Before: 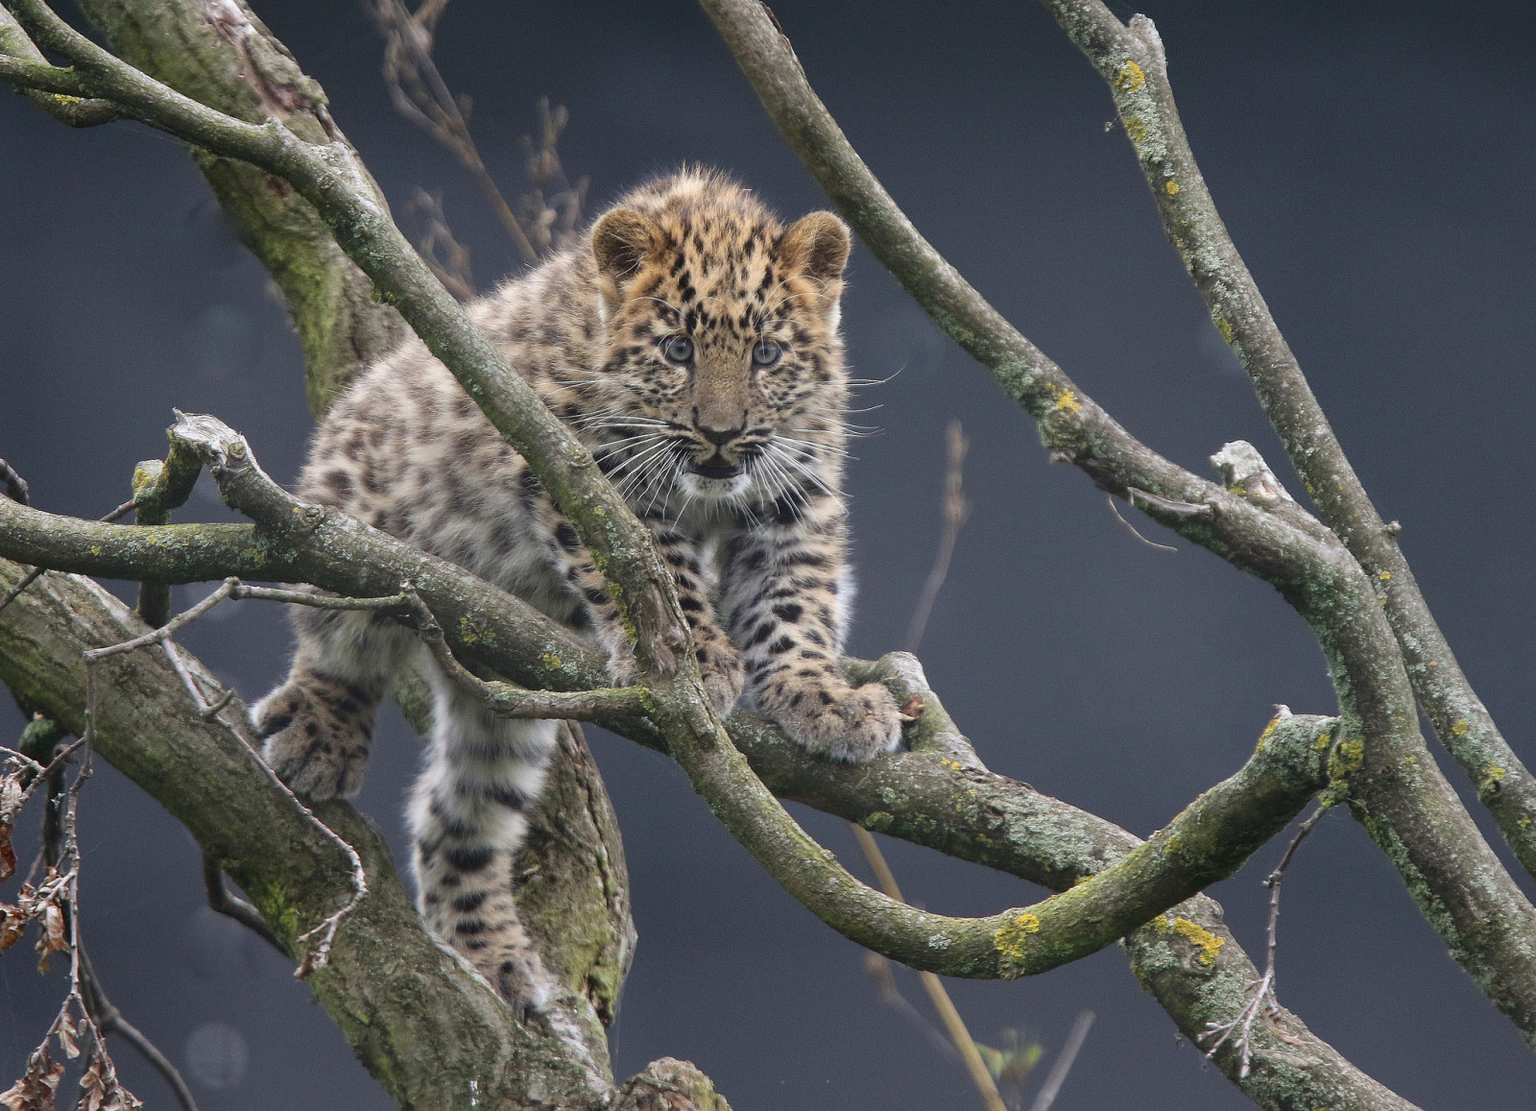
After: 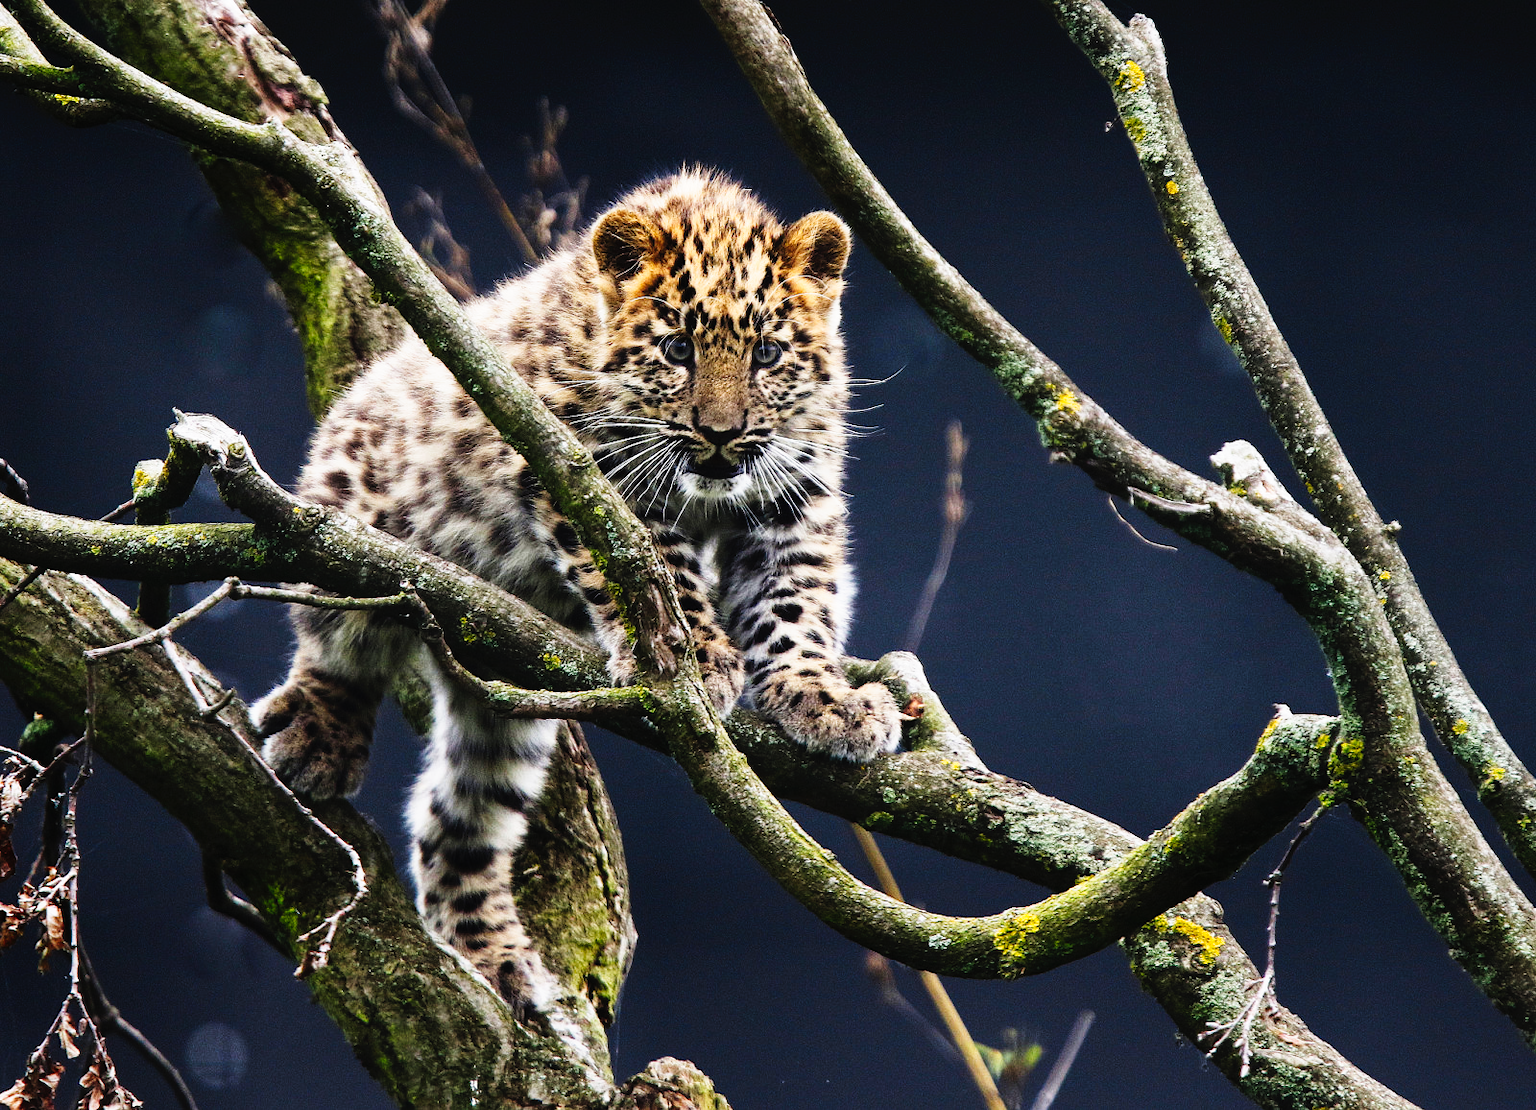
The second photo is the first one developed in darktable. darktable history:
tone curve: curves: ch0 [(0, 0) (0.003, 0.005) (0.011, 0.008) (0.025, 0.01) (0.044, 0.014) (0.069, 0.017) (0.1, 0.022) (0.136, 0.028) (0.177, 0.037) (0.224, 0.049) (0.277, 0.091) (0.335, 0.168) (0.399, 0.292) (0.468, 0.463) (0.543, 0.637) (0.623, 0.792) (0.709, 0.903) (0.801, 0.963) (0.898, 0.985) (1, 1)], preserve colors none
